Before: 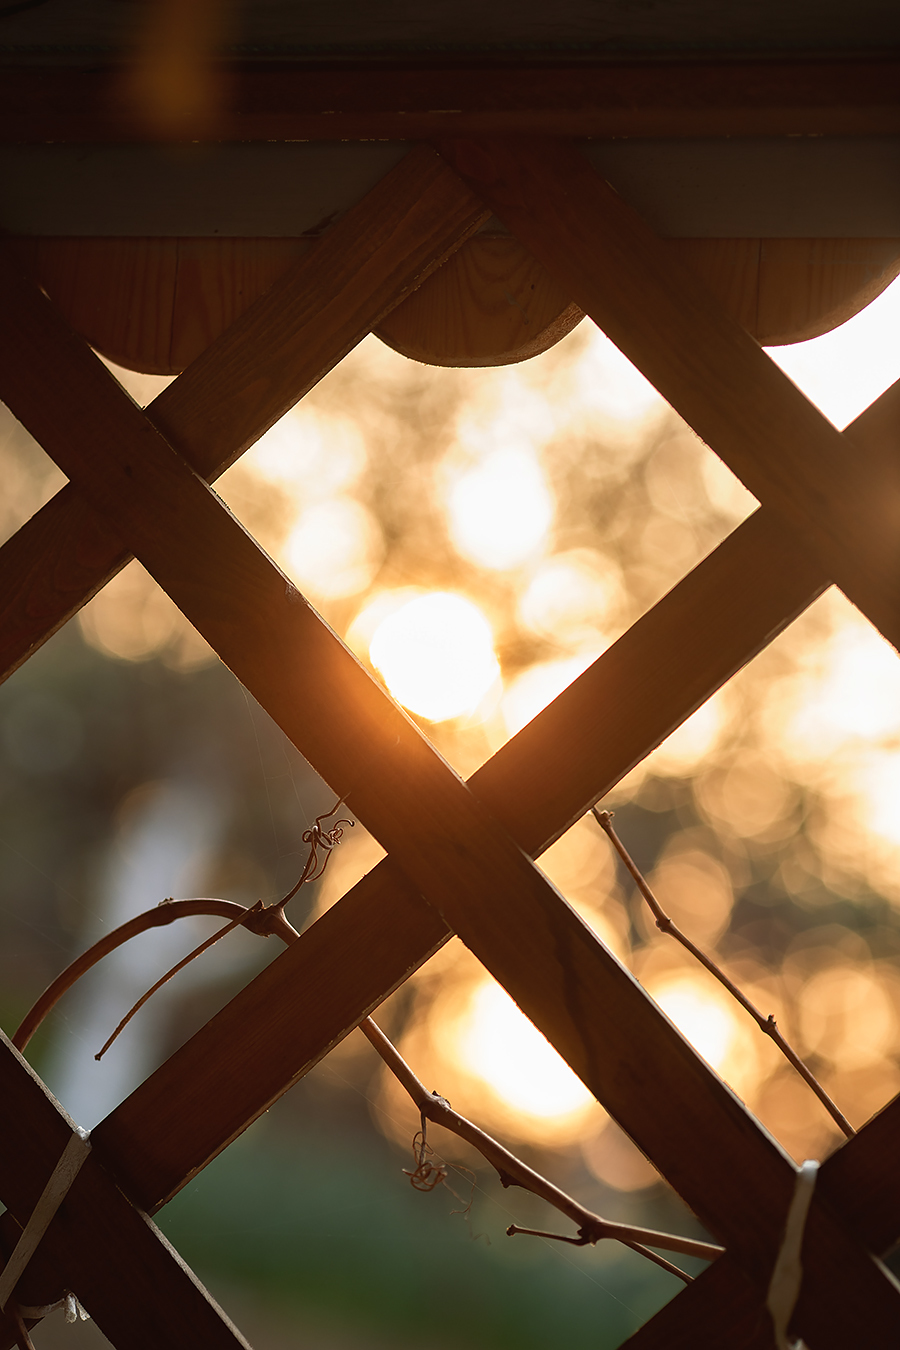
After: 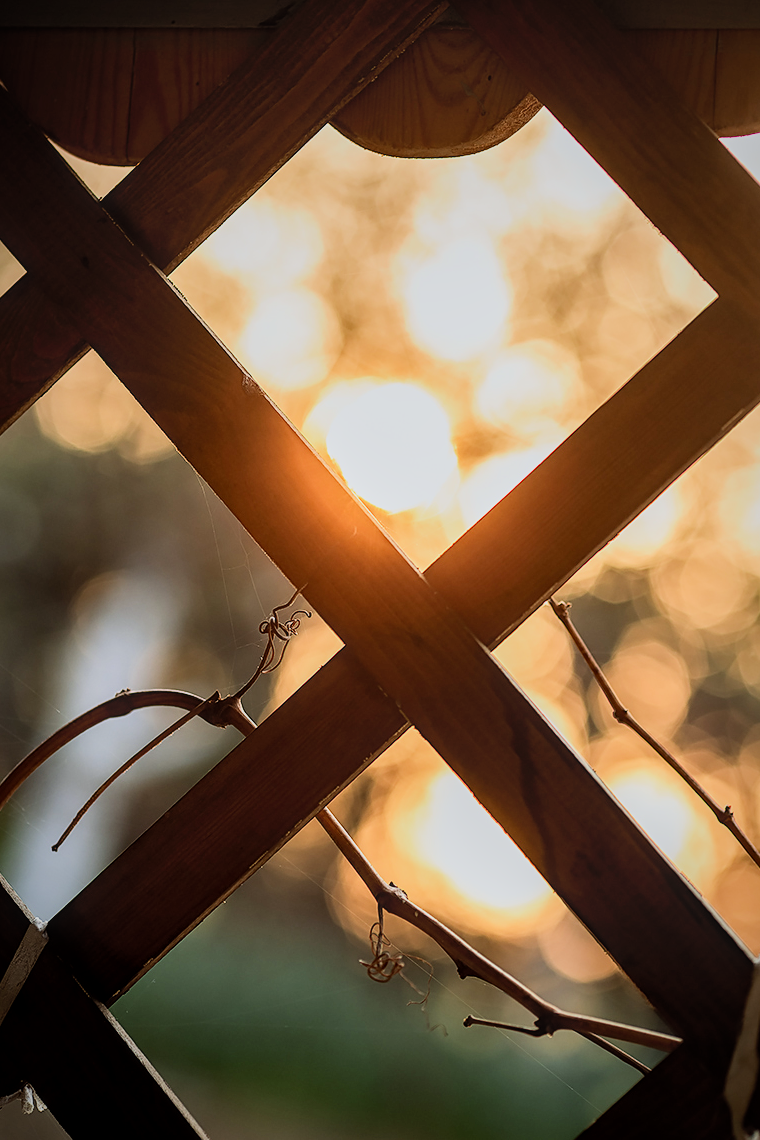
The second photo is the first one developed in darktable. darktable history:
crop and rotate: left 4.842%, top 15.51%, right 10.668%
filmic rgb: black relative exposure -6.98 EV, white relative exposure 5.63 EV, hardness 2.86
sharpen: amount 0.2
local contrast: on, module defaults
vignetting: fall-off start 80.87%, fall-off radius 61.59%, brightness -0.384, saturation 0.007, center (0, 0.007), automatic ratio true, width/height ratio 1.418
white balance: red 0.982, blue 1.018
tone equalizer: on, module defaults
contrast brightness saturation: contrast 0.2, brightness 0.16, saturation 0.22
